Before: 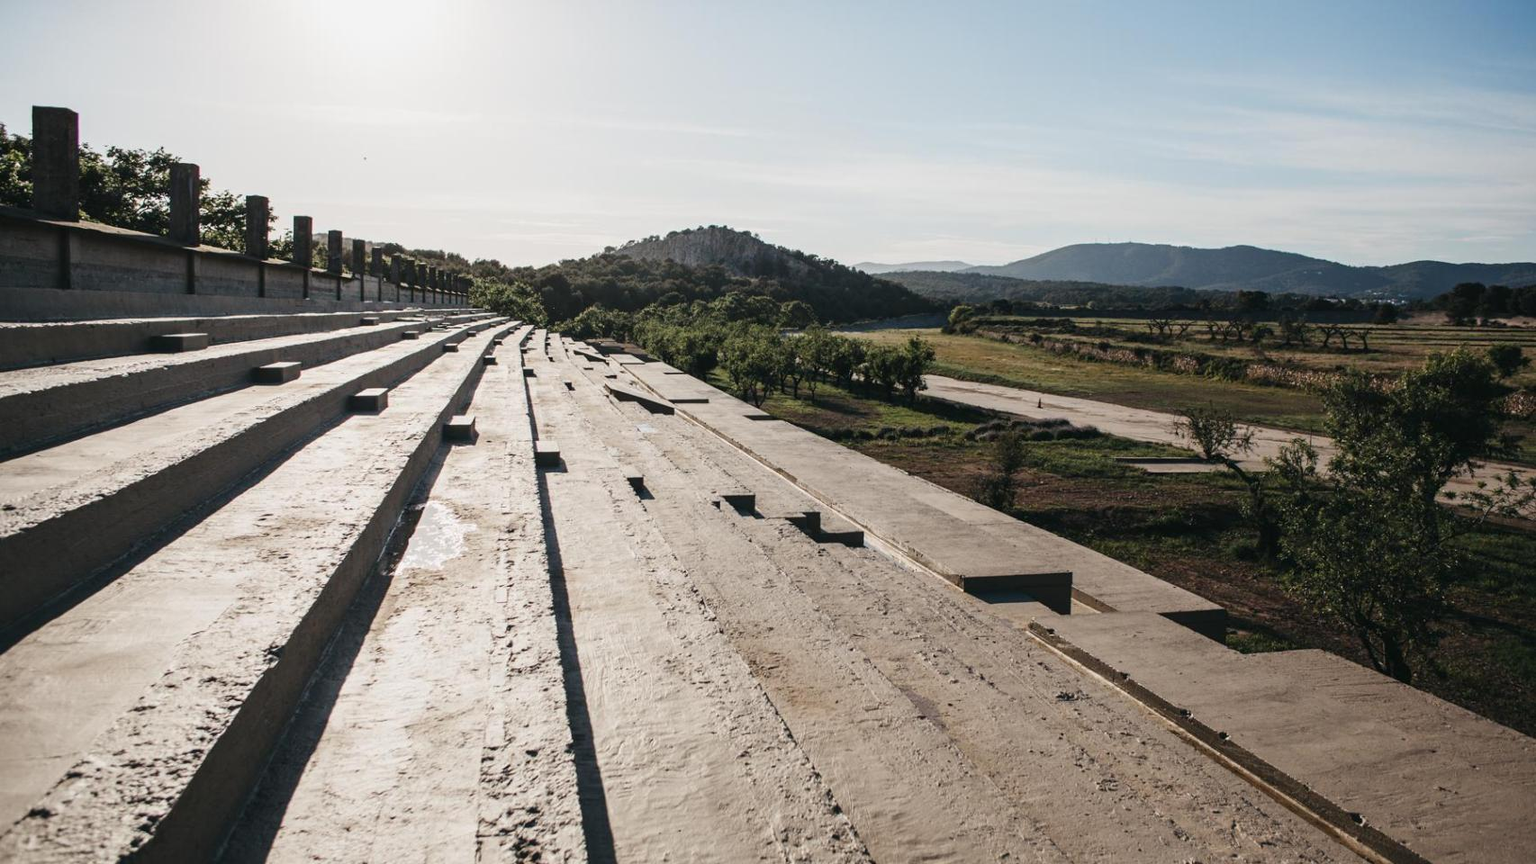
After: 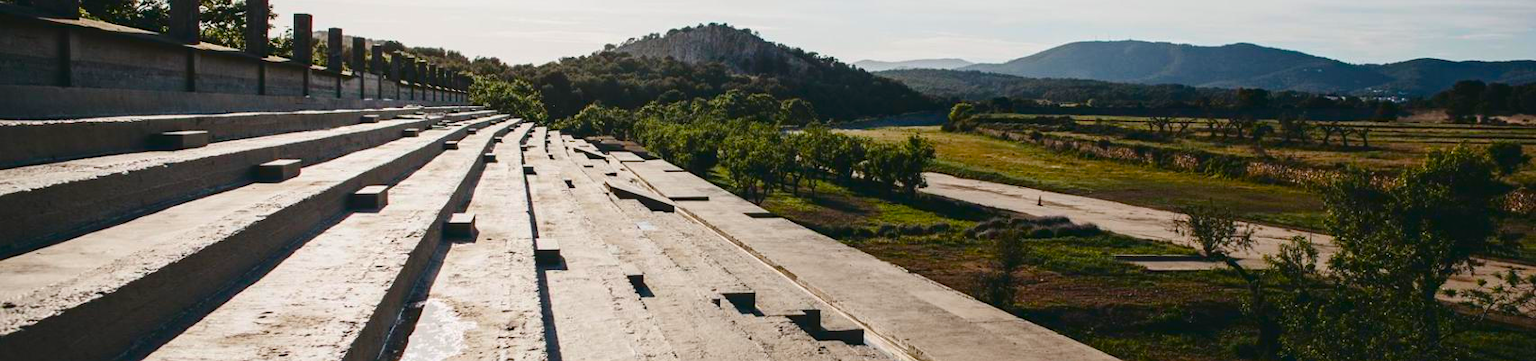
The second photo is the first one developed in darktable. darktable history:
crop and rotate: top 23.505%, bottom 34.525%
tone curve: curves: ch0 [(0, 0.032) (0.181, 0.152) (0.751, 0.762) (1, 1)], color space Lab, linked channels
color balance rgb: linear chroma grading › global chroma 14.352%, perceptual saturation grading › global saturation 0.69%, perceptual saturation grading › mid-tones 6.321%, perceptual saturation grading › shadows 72.07%, global vibrance 20.328%
